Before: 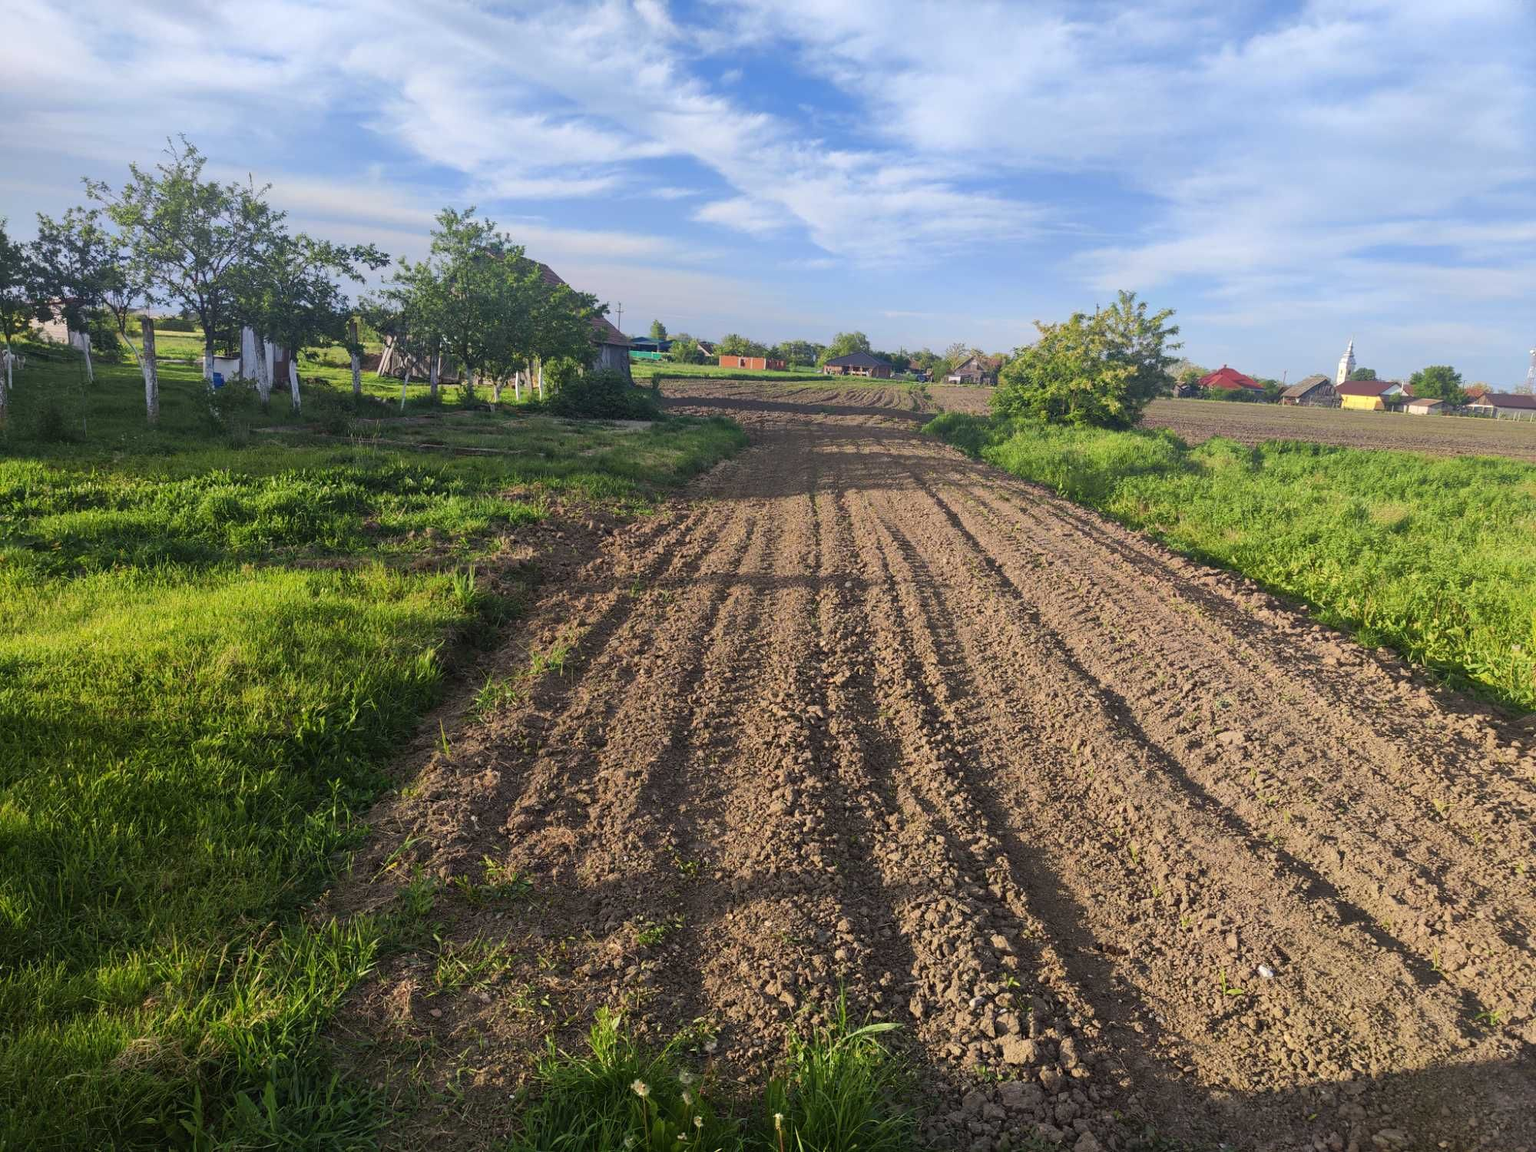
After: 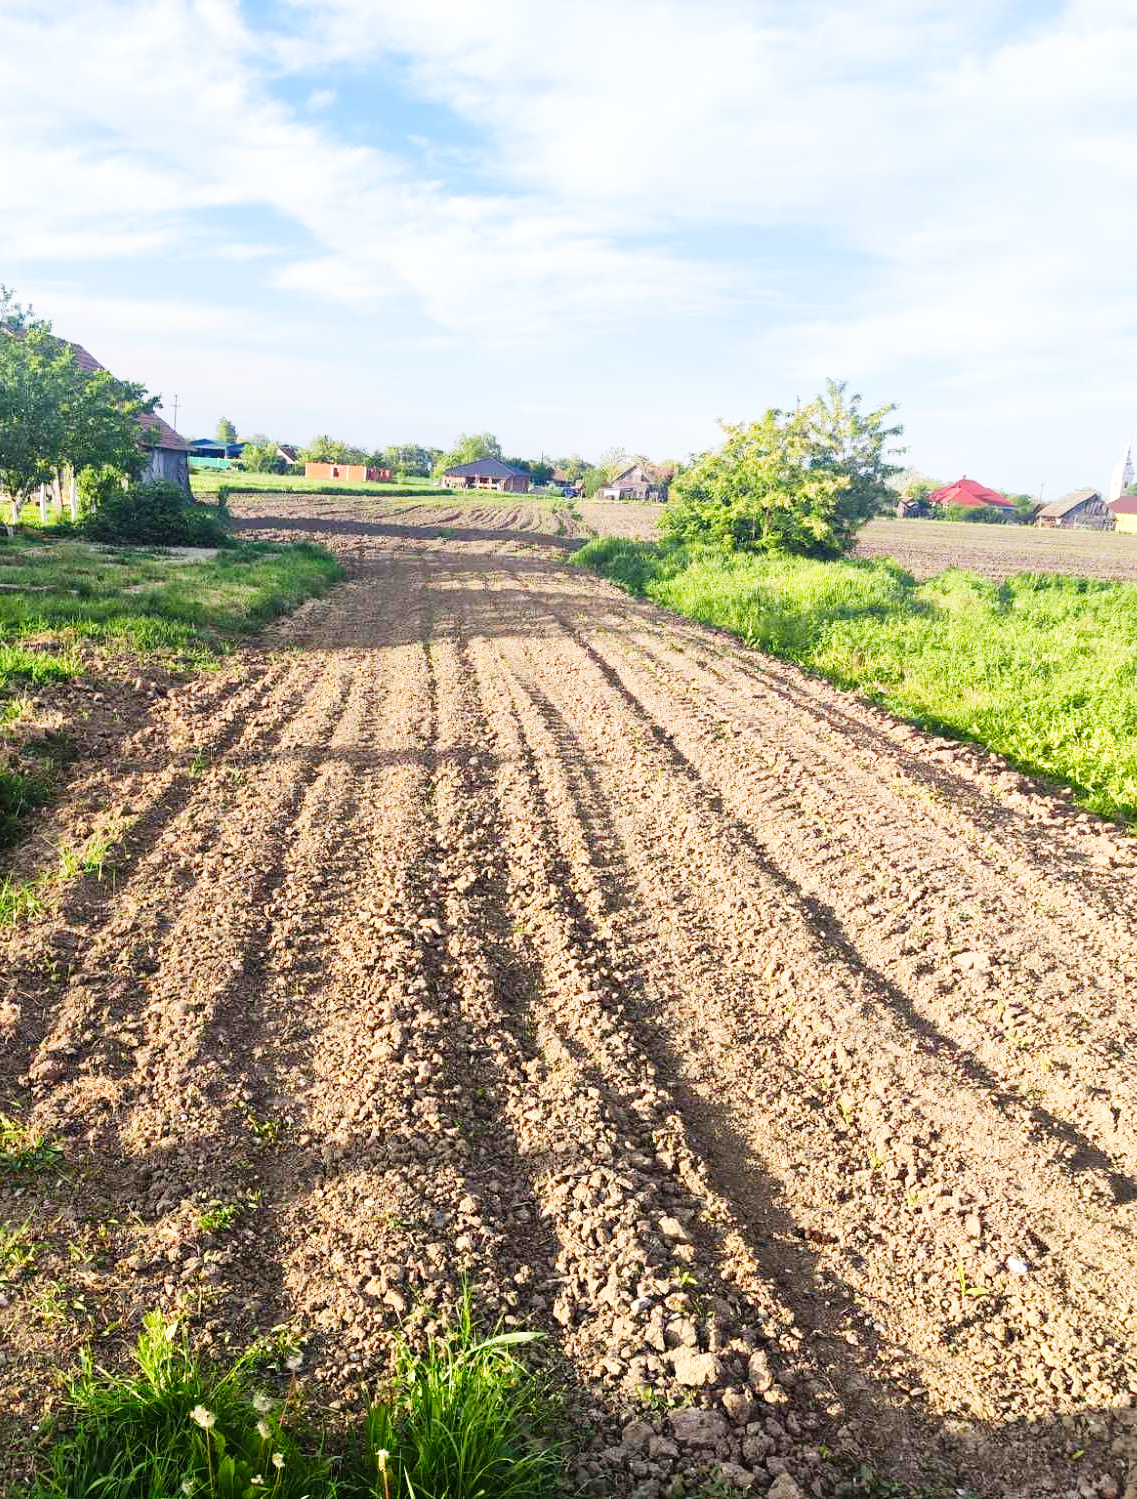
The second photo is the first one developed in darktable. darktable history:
base curve: curves: ch0 [(0, 0.003) (0.001, 0.002) (0.006, 0.004) (0.02, 0.022) (0.048, 0.086) (0.094, 0.234) (0.162, 0.431) (0.258, 0.629) (0.385, 0.8) (0.548, 0.918) (0.751, 0.988) (1, 1)], preserve colors none
crop: left 31.59%, top 0.012%, right 11.557%
exposure: exposure 0.189 EV, compensate exposure bias true, compensate highlight preservation false
color balance rgb: perceptual saturation grading › global saturation 0.779%, perceptual brilliance grading › global brilliance -1.399%, perceptual brilliance grading › highlights -1.65%, perceptual brilliance grading › mid-tones -0.557%, perceptual brilliance grading › shadows -0.504%, global vibrance 0.589%
